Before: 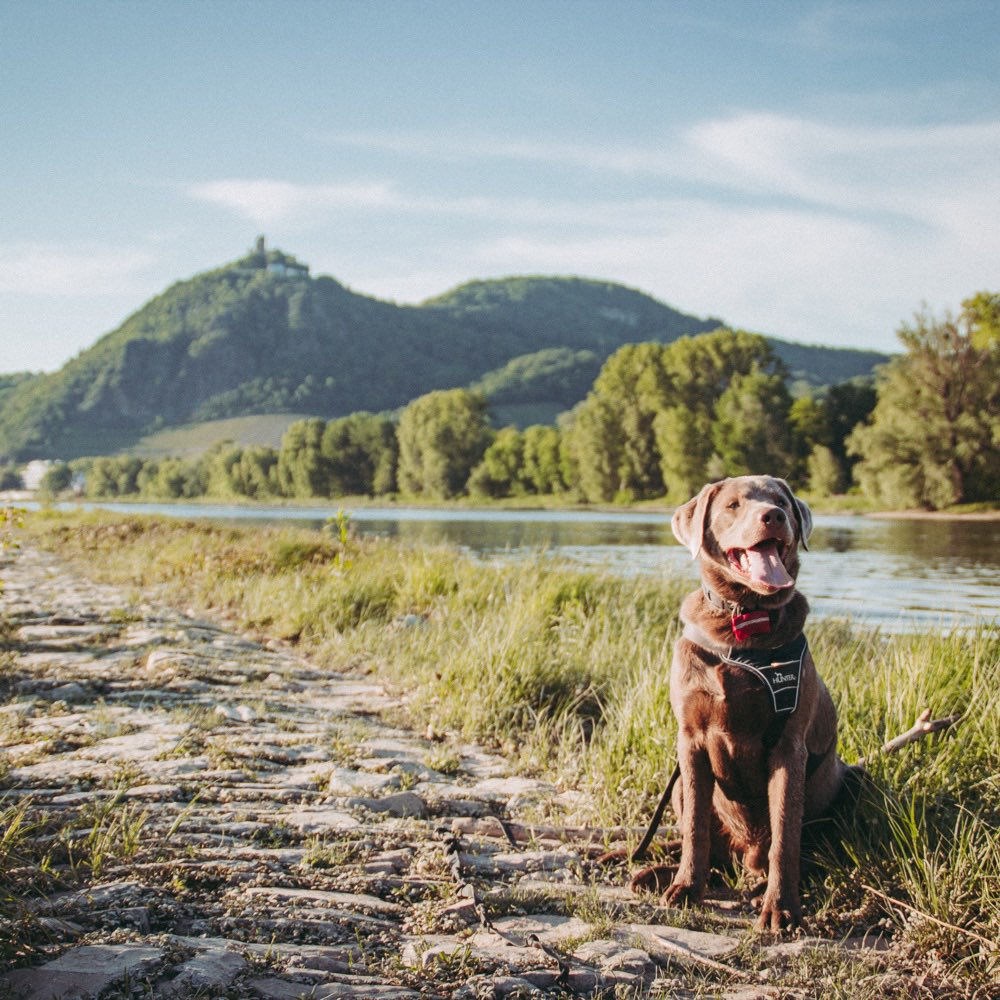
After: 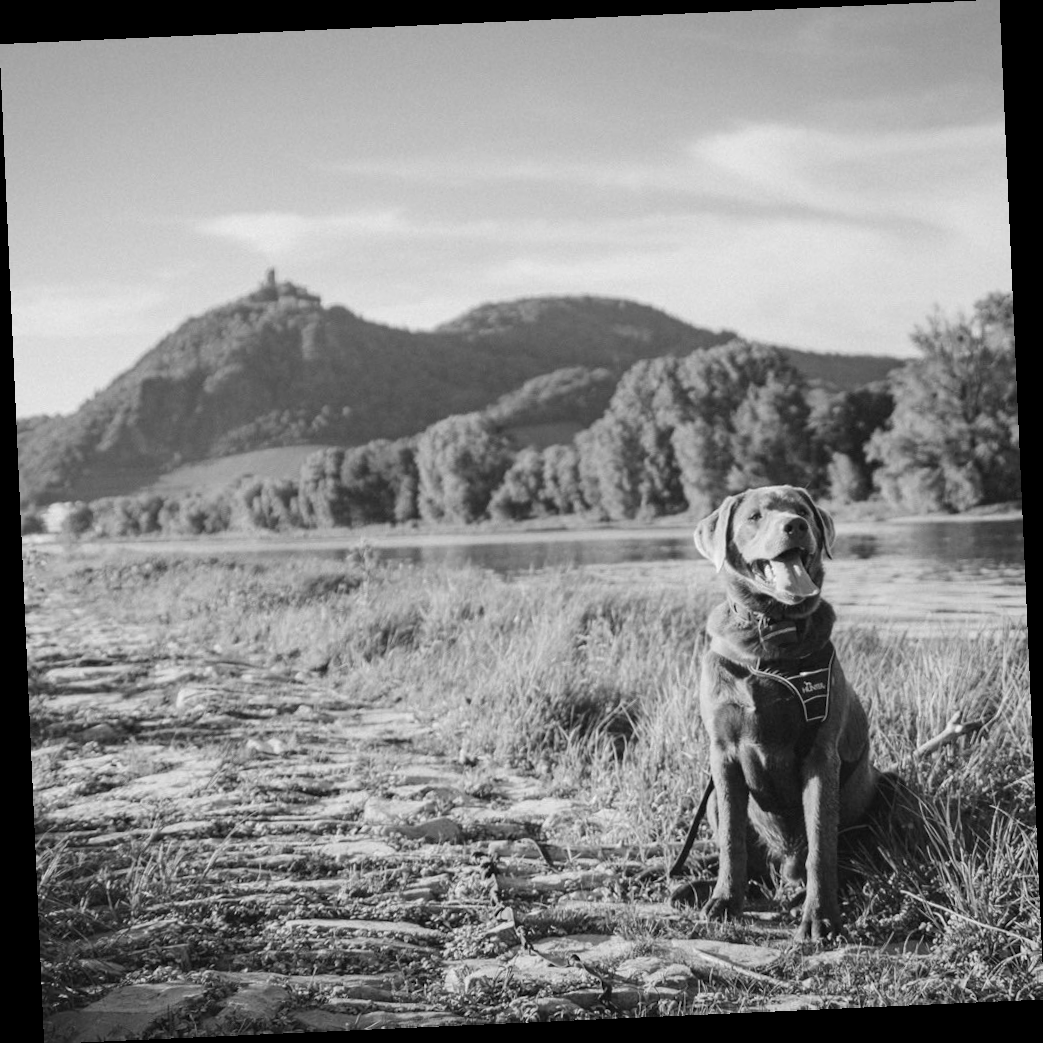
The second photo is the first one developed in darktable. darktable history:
monochrome: a 32, b 64, size 2.3, highlights 1
rotate and perspective: rotation -2.56°, automatic cropping off
